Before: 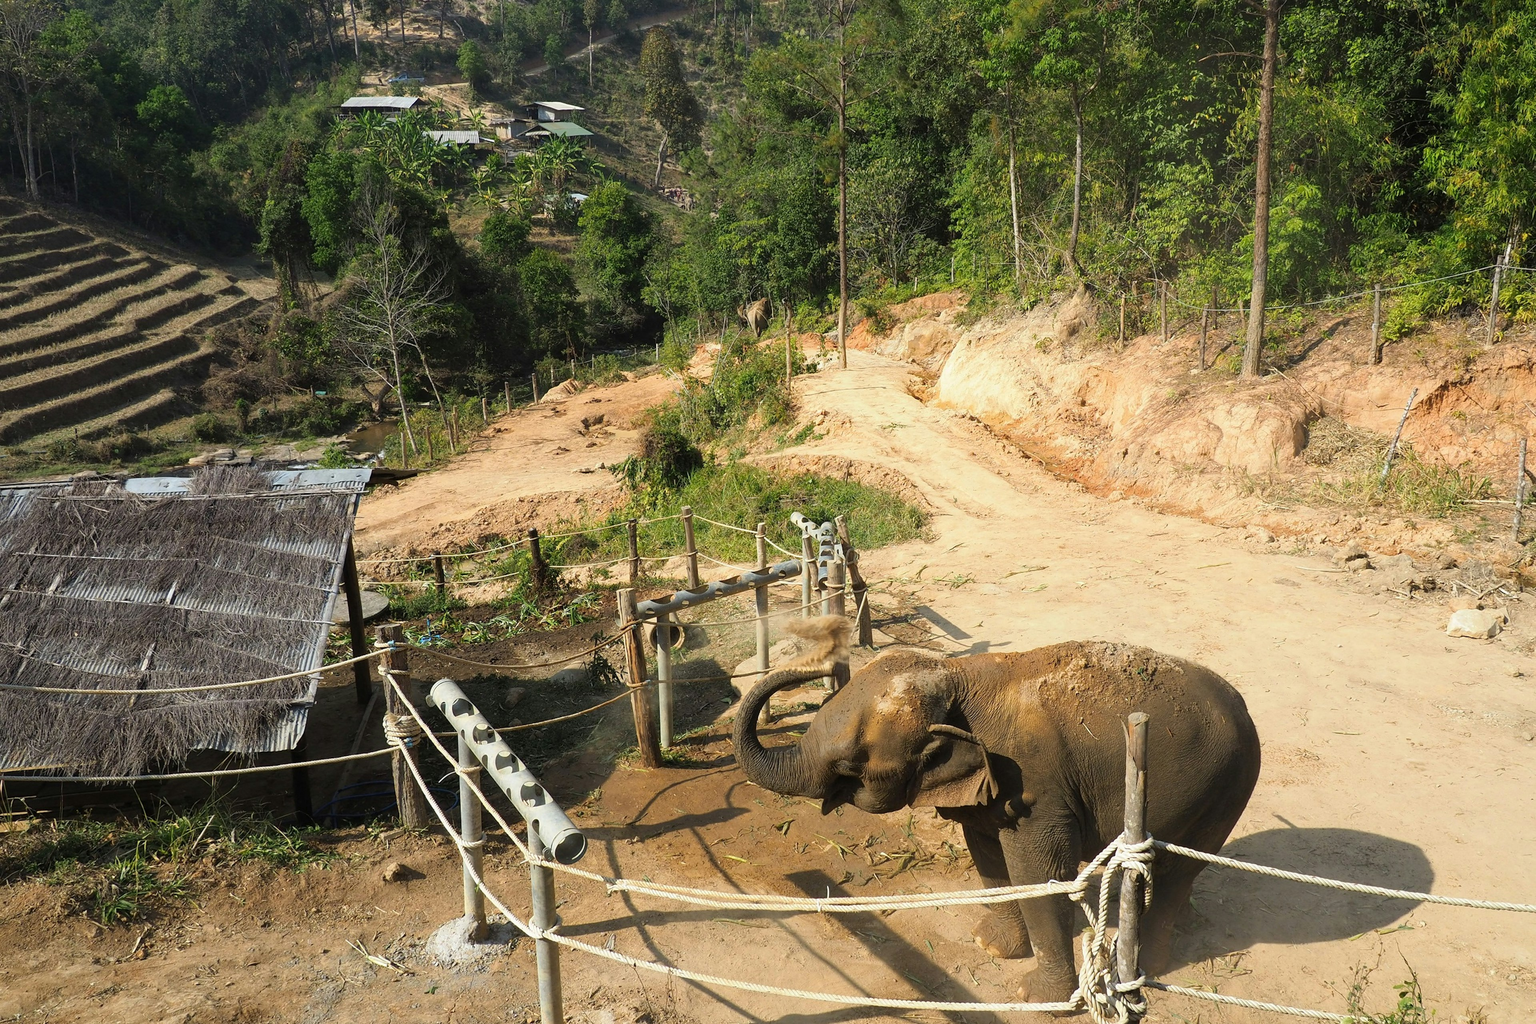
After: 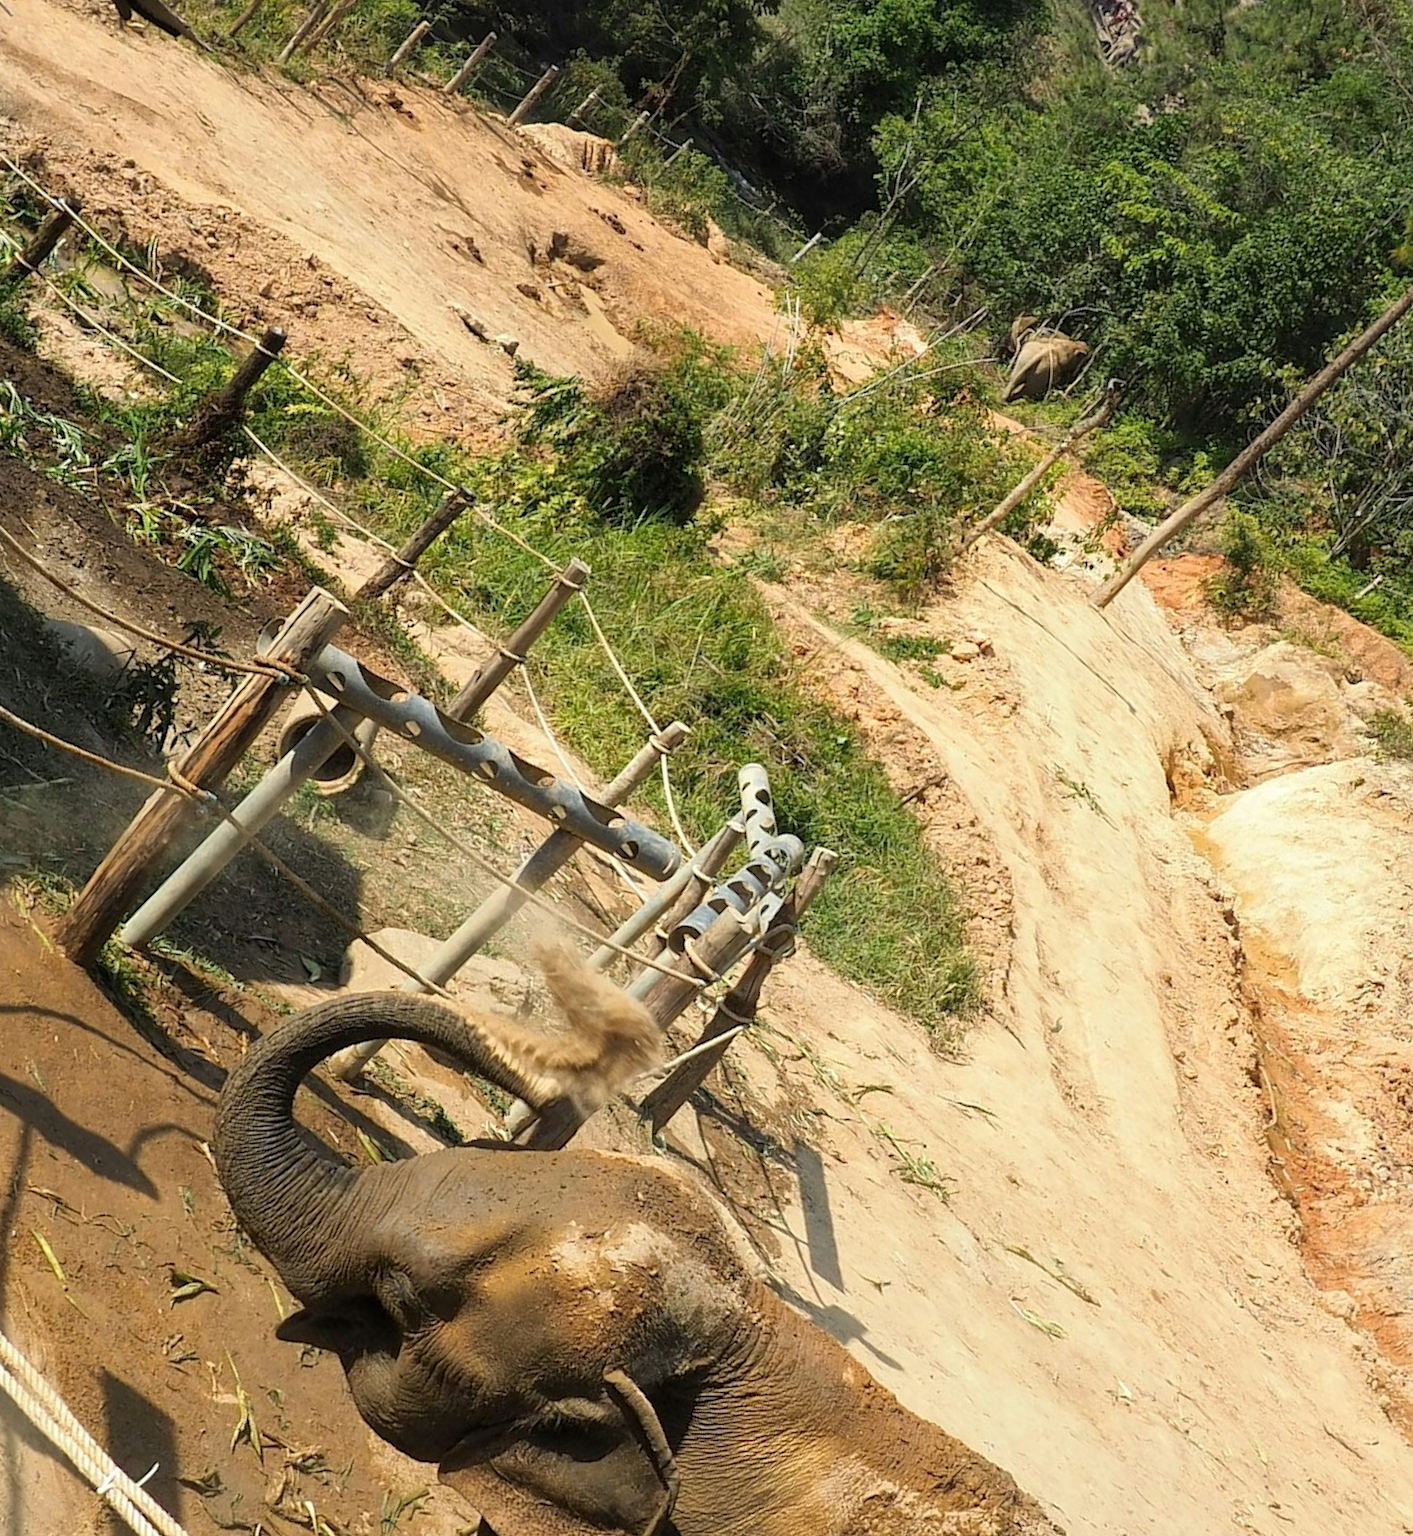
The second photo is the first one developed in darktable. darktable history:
local contrast: mode bilateral grid, contrast 20, coarseness 49, detail 119%, midtone range 0.2
sharpen: radius 2.89, amount 0.868, threshold 47.373
crop and rotate: angle -45.77°, top 16.524%, right 0.956%, bottom 11.717%
